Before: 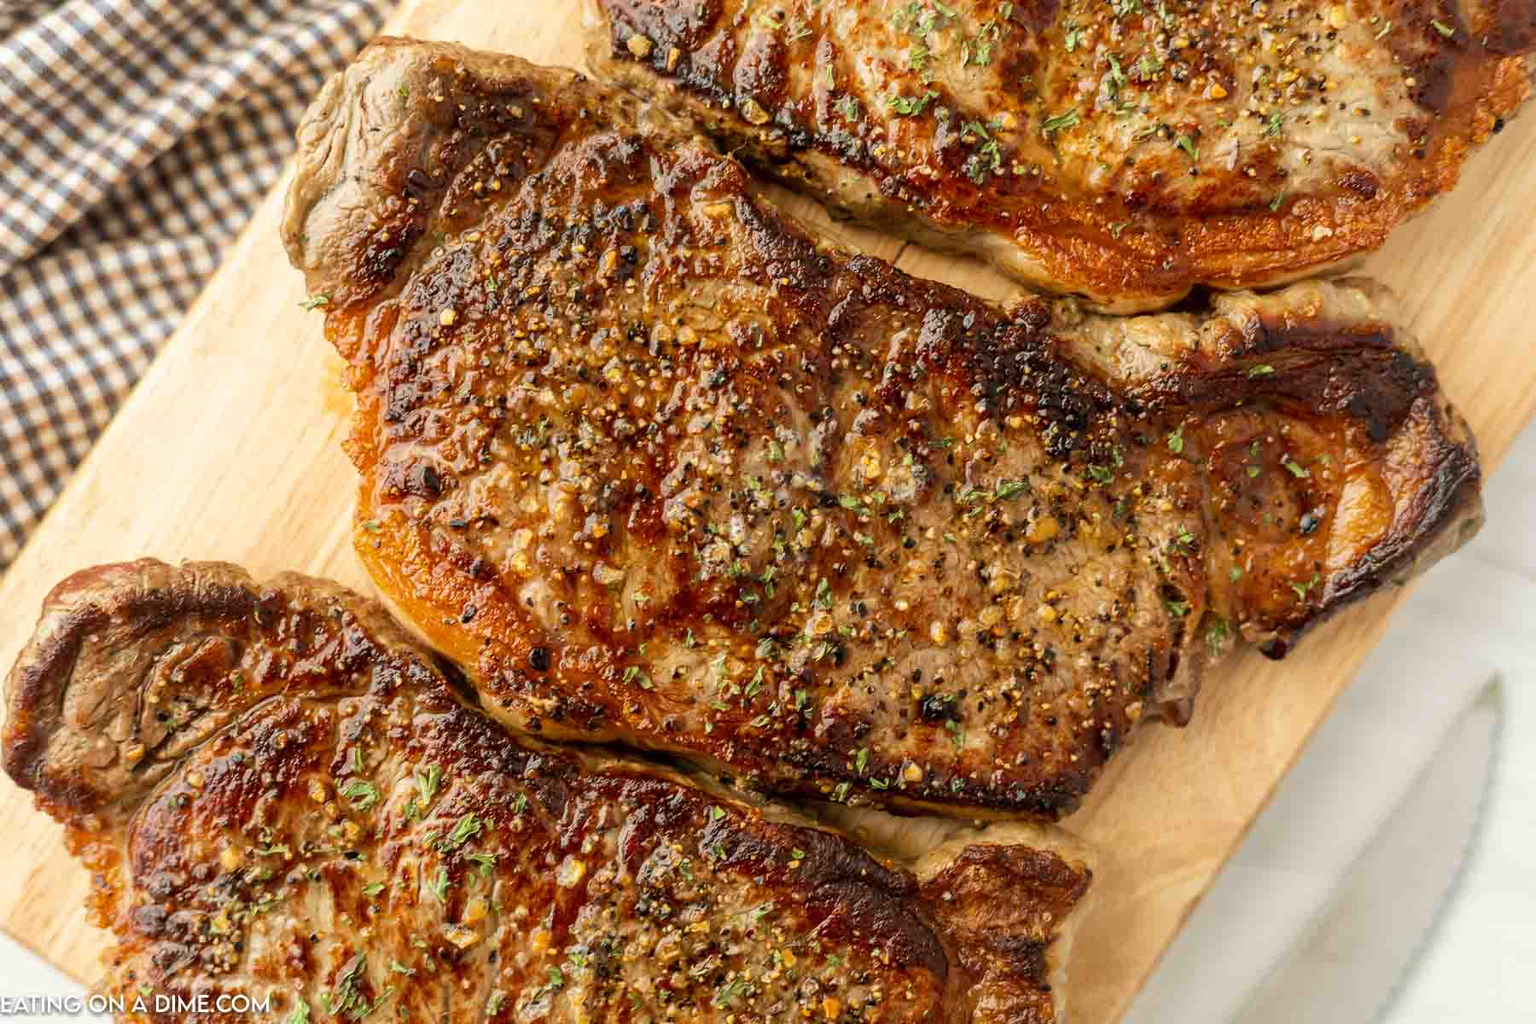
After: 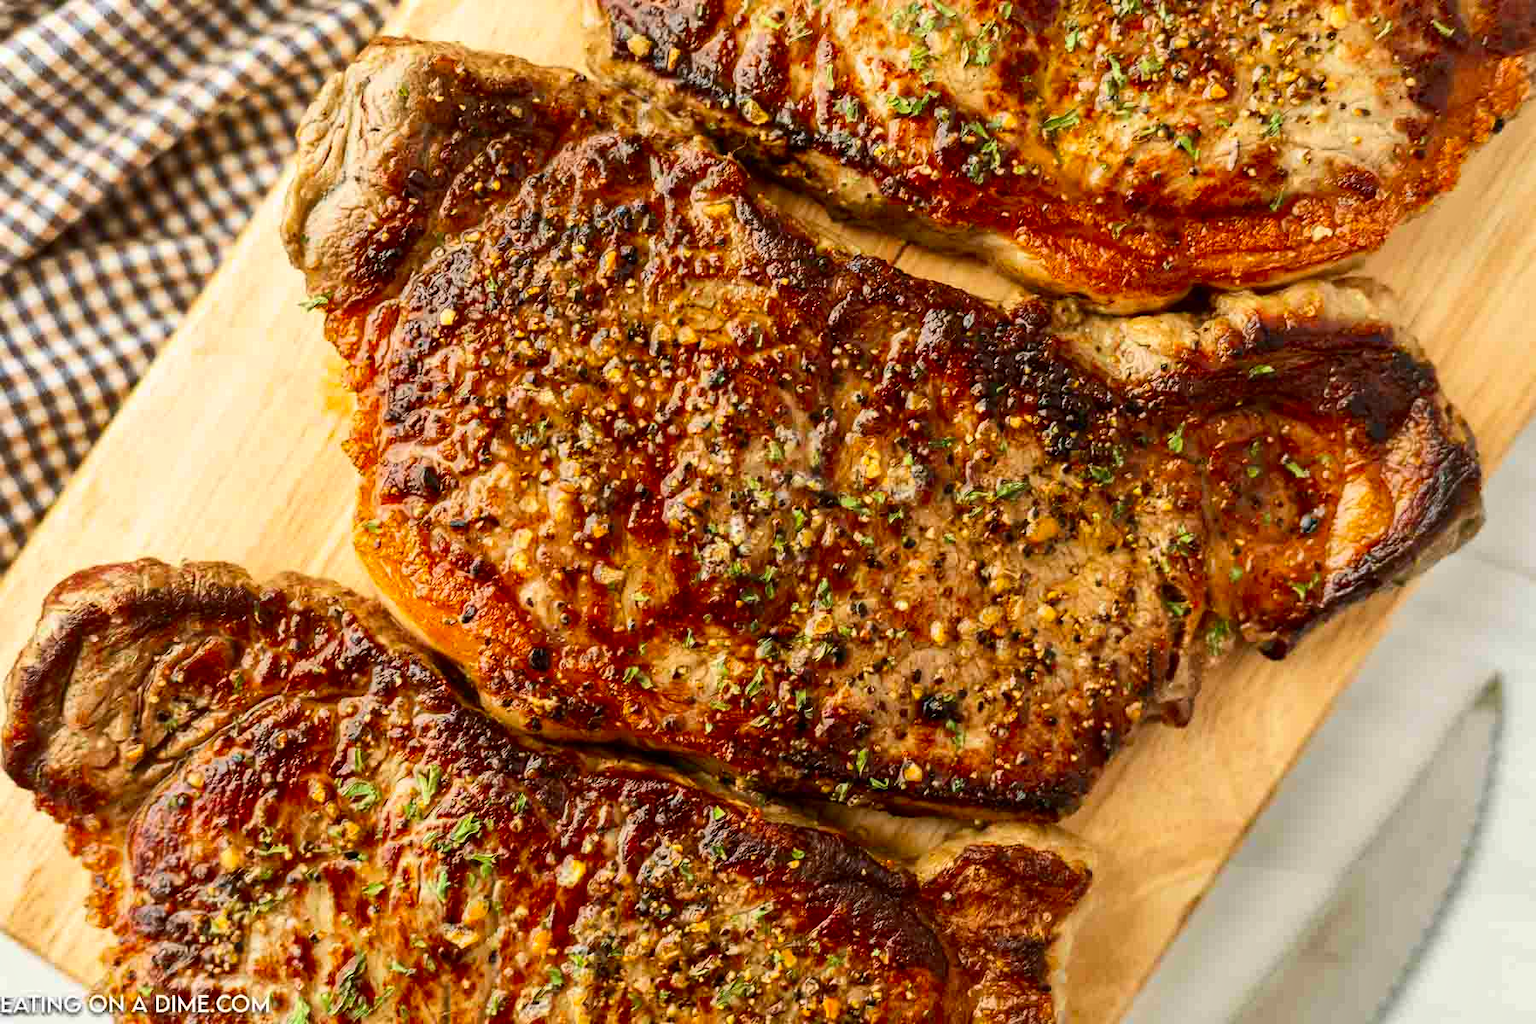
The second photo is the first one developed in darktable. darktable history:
contrast brightness saturation: contrast 0.168, saturation 0.321
shadows and highlights: radius 106.32, shadows 23.38, highlights -59.08, low approximation 0.01, soften with gaussian
